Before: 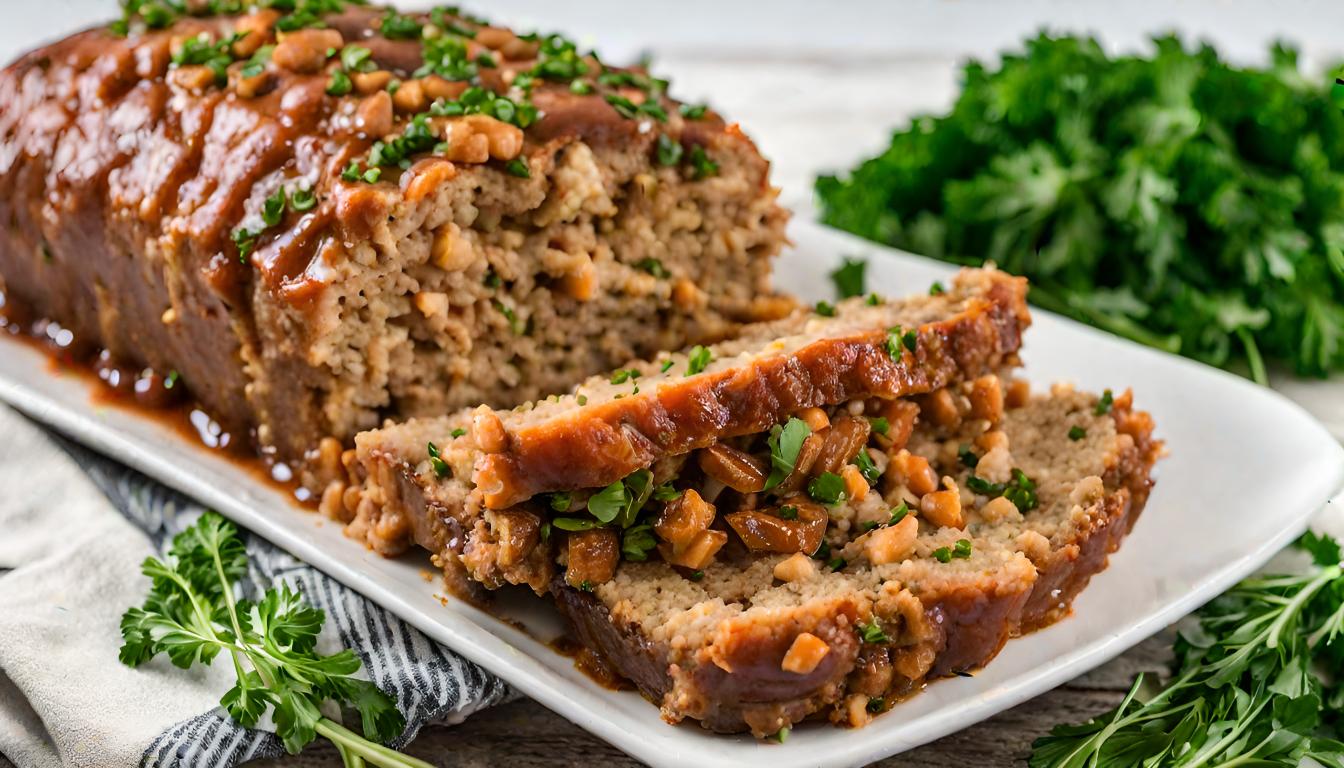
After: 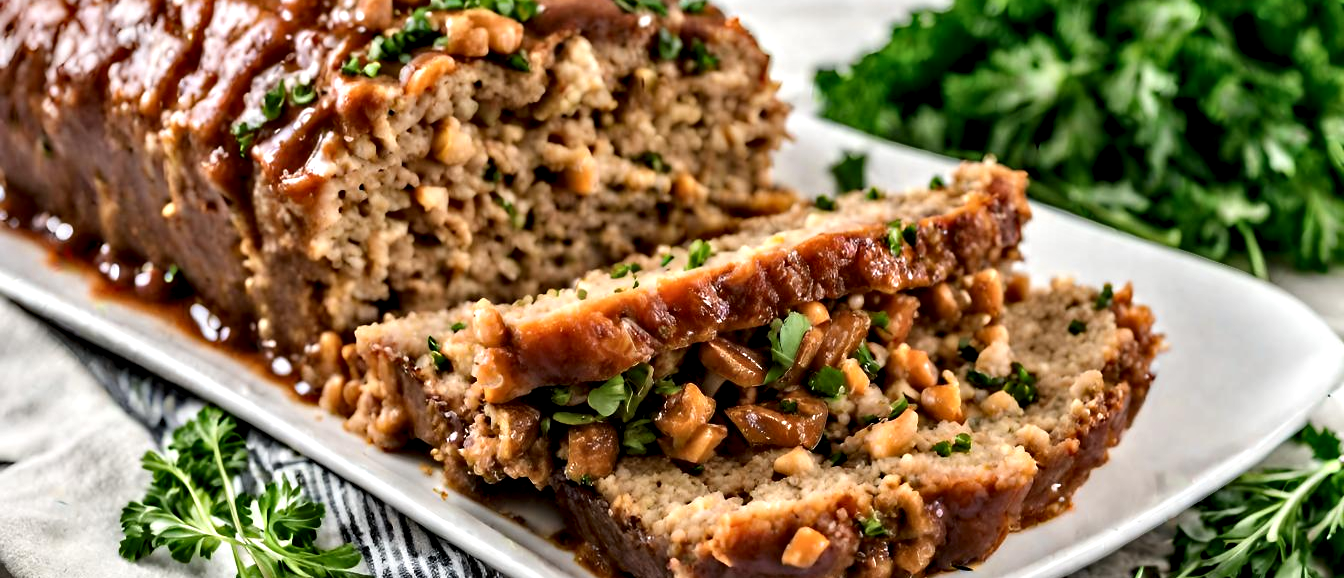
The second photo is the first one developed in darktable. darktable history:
contrast equalizer: octaves 7, y [[0.511, 0.558, 0.631, 0.632, 0.559, 0.512], [0.5 ×6], [0.507, 0.559, 0.627, 0.644, 0.647, 0.647], [0 ×6], [0 ×6]]
crop: top 13.867%, bottom 10.775%
